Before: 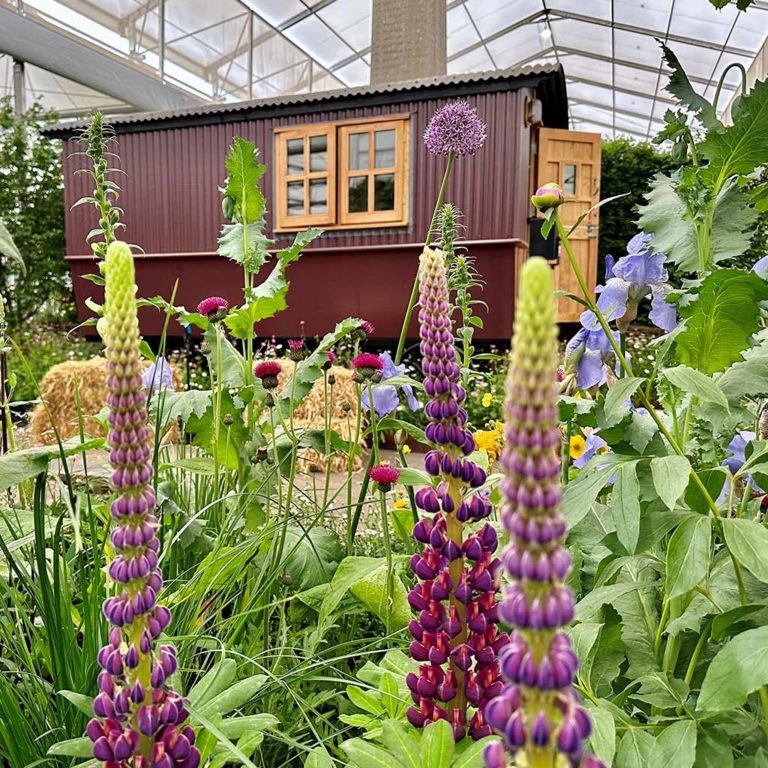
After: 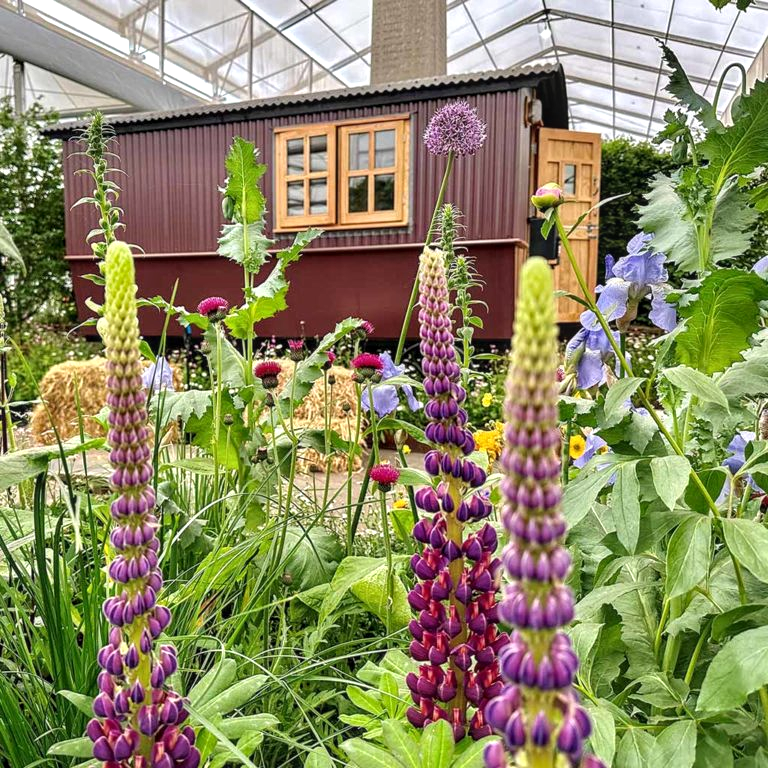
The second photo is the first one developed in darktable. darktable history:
exposure: black level correction 0, exposure 0.2 EV, compensate exposure bias true, compensate highlight preservation false
local contrast: on, module defaults
